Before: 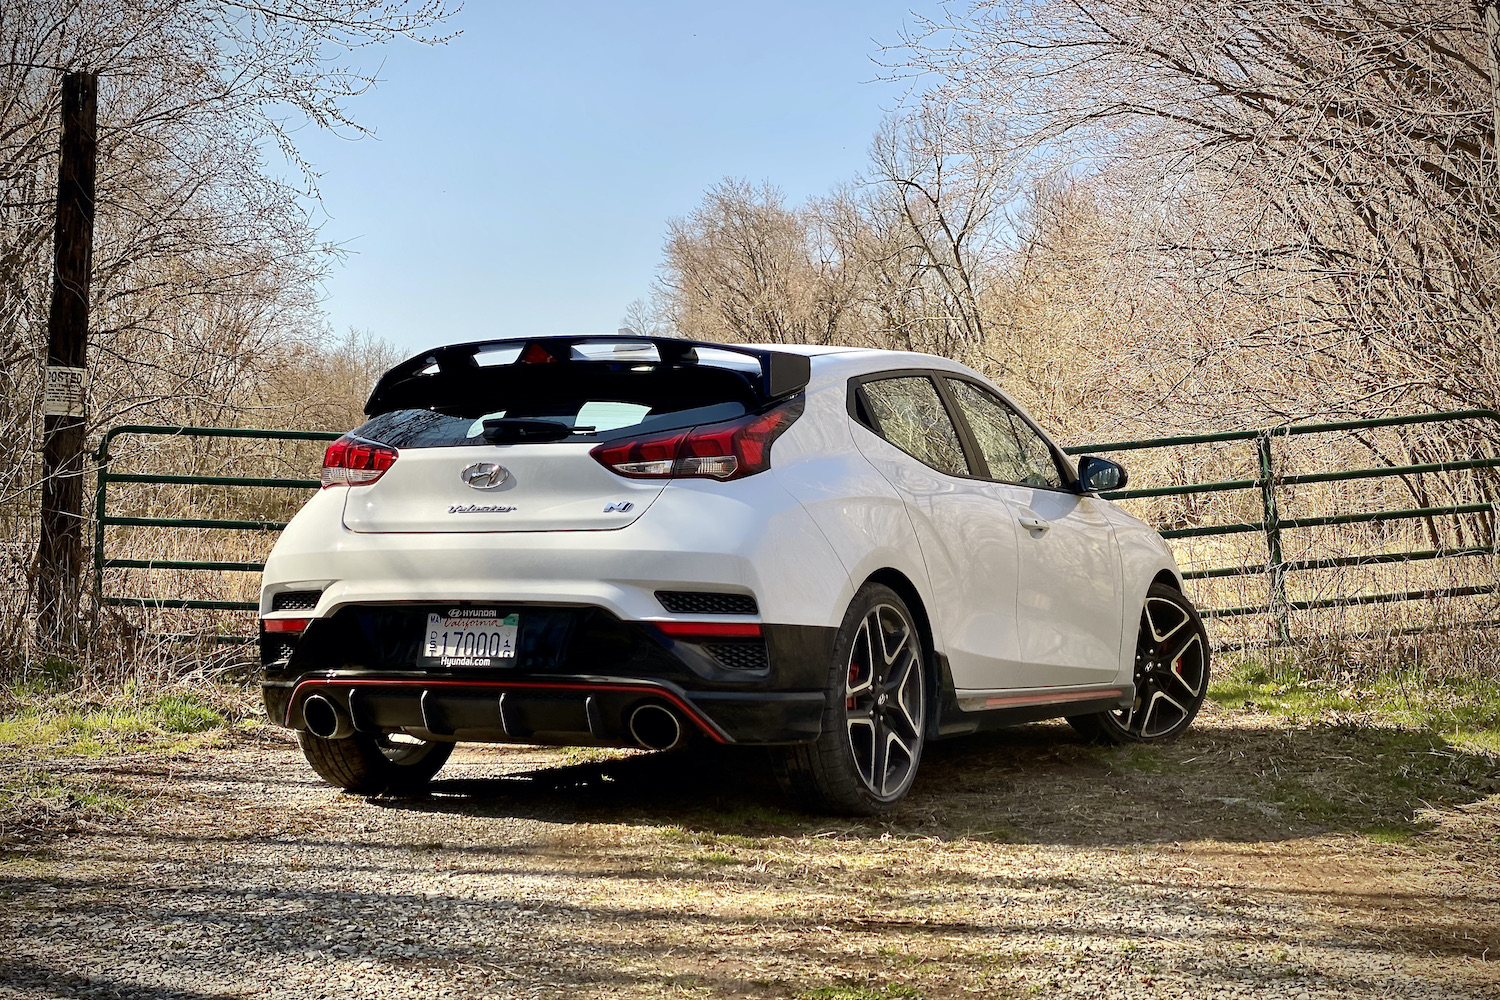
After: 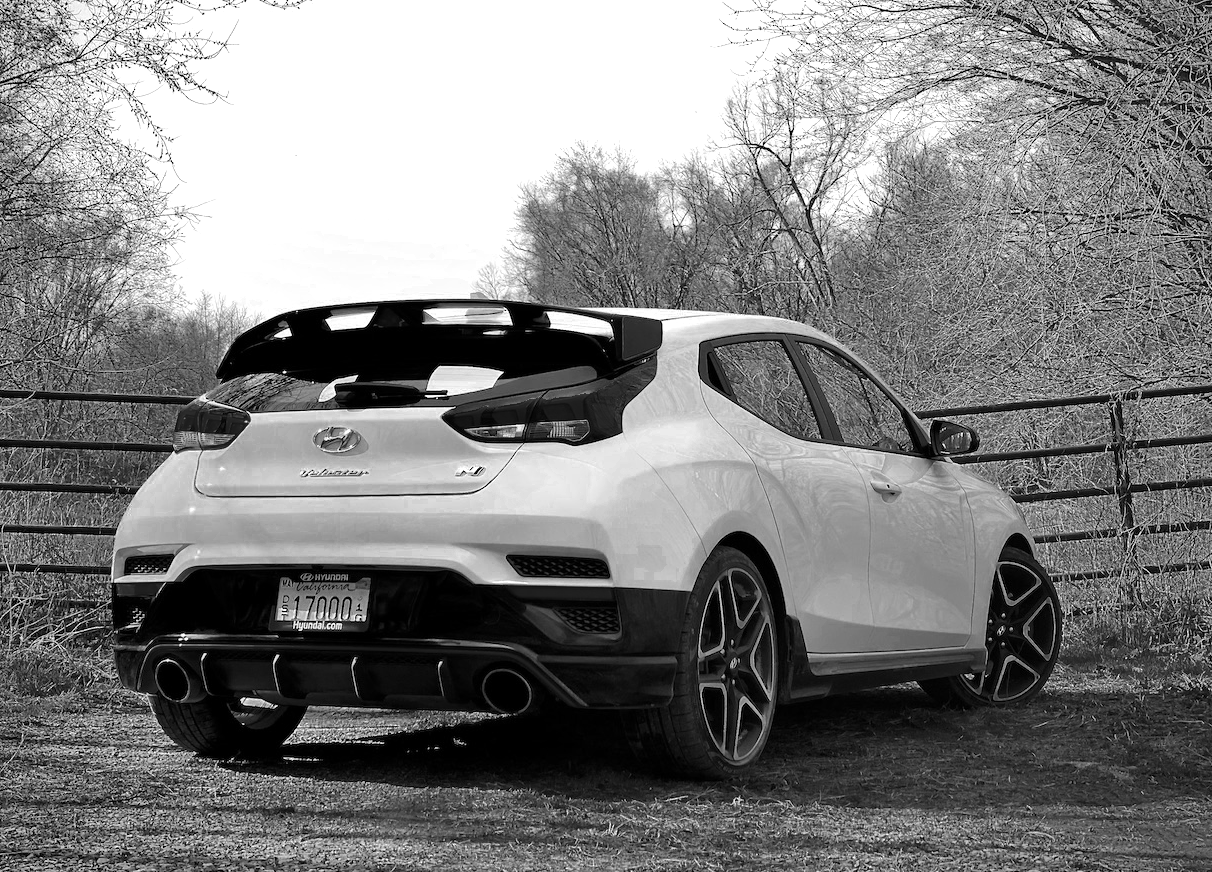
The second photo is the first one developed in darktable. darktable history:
crop: left 9.928%, top 3.644%, right 9.199%, bottom 9.14%
color zones: curves: ch0 [(0.287, 0.048) (0.493, 0.484) (0.737, 0.816)]; ch1 [(0, 0) (0.143, 0) (0.286, 0) (0.429, 0) (0.571, 0) (0.714, 0) (0.857, 0)]
